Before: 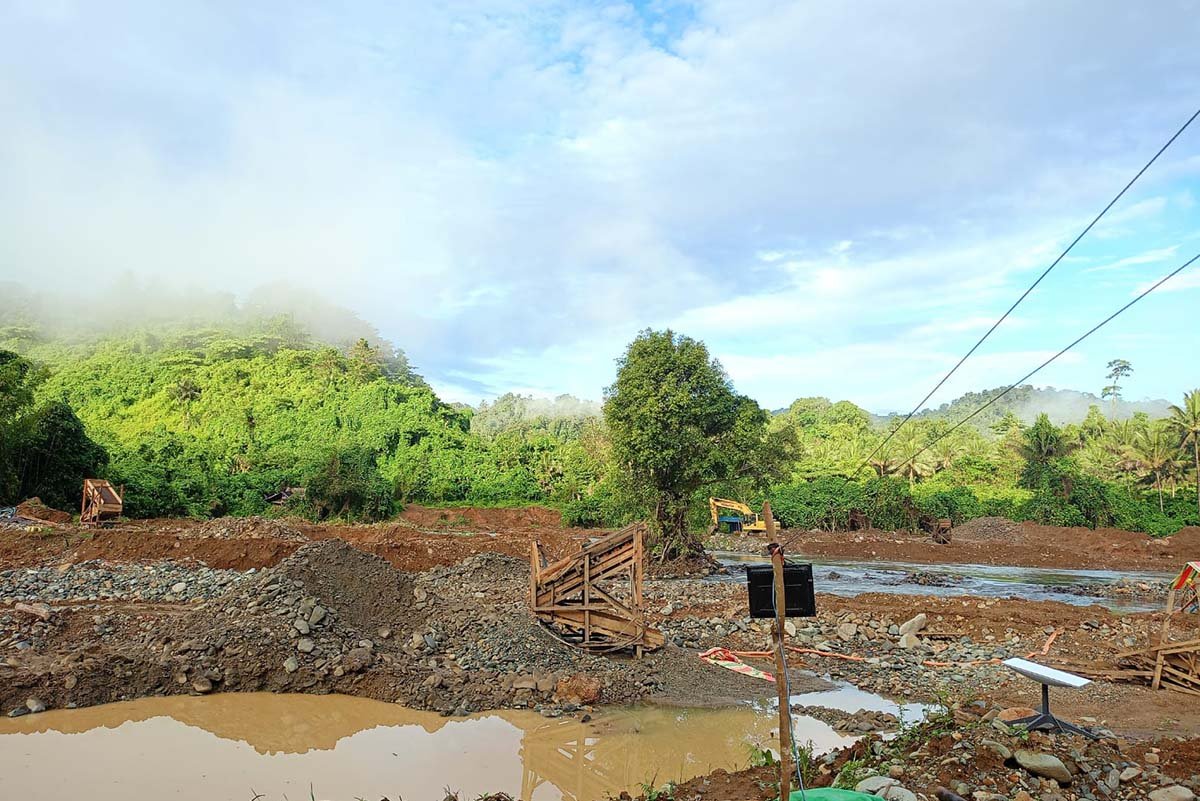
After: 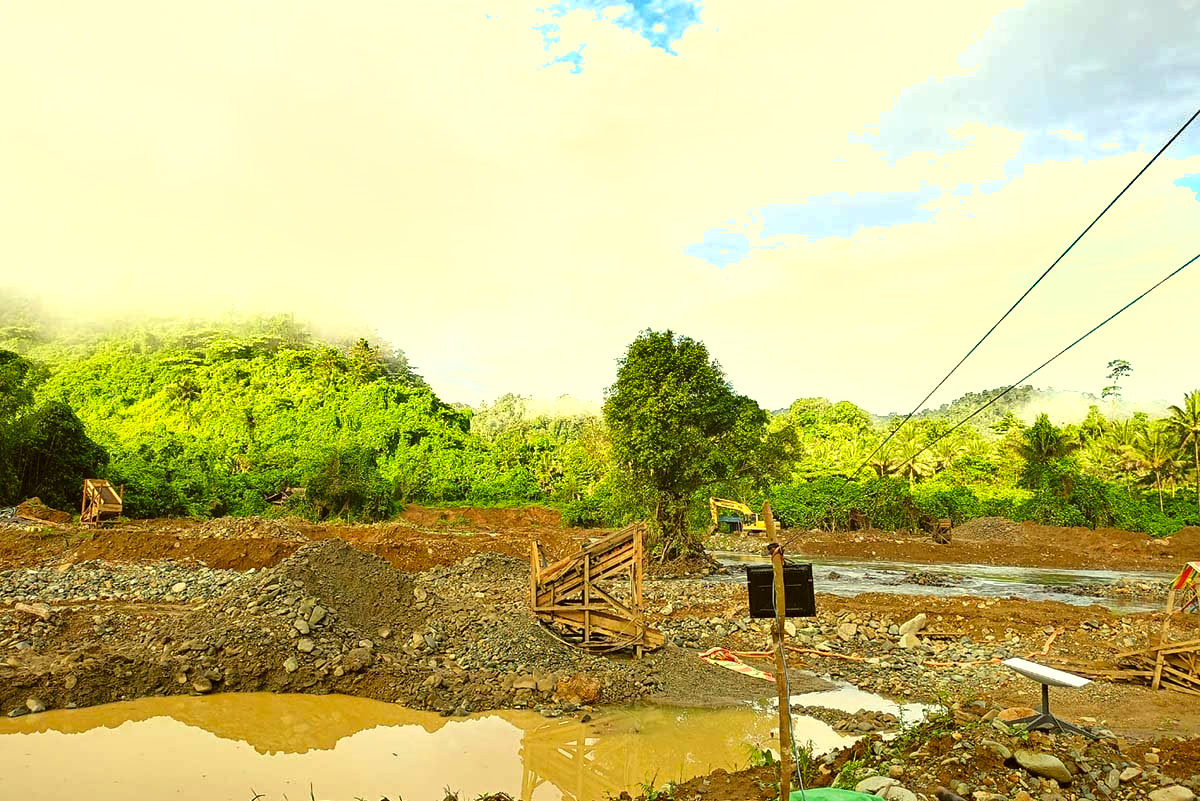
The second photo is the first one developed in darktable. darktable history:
exposure: black level correction 0, exposure 0.6 EV, compensate exposure bias true, compensate highlight preservation false
shadows and highlights: shadows 60, soften with gaussian
color correction: highlights a* 0.162, highlights b* 29.53, shadows a* -0.162, shadows b* 21.09
